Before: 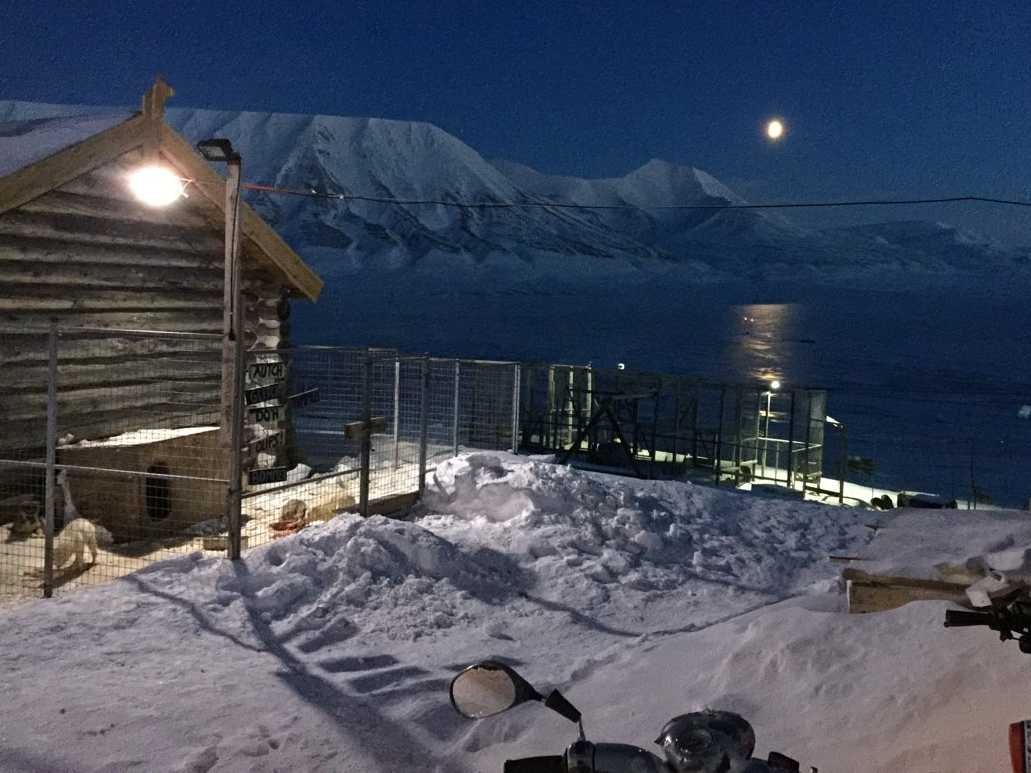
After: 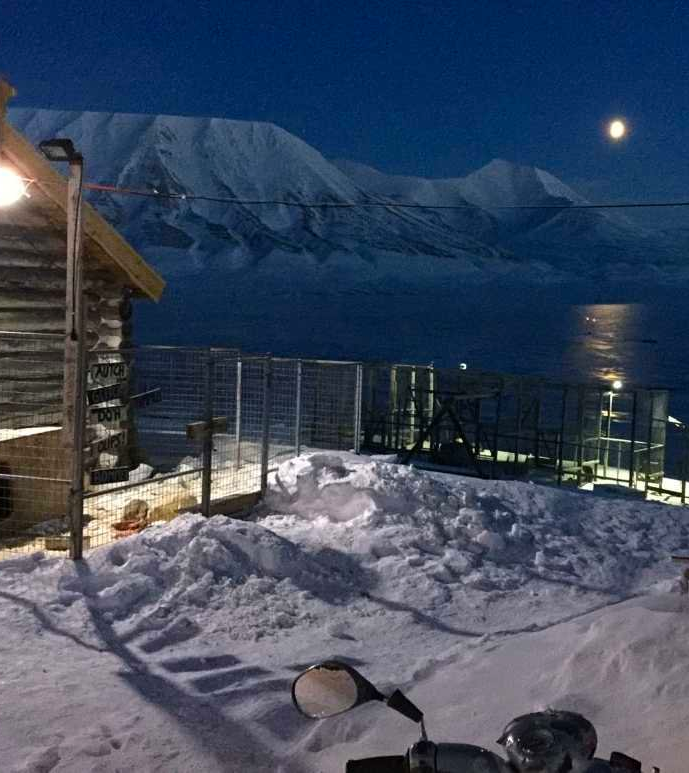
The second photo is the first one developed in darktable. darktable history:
crop: left 15.414%, right 17.753%
color balance rgb: linear chroma grading › shadows -8.017%, linear chroma grading › global chroma 9.766%, perceptual saturation grading › global saturation 17.257%
